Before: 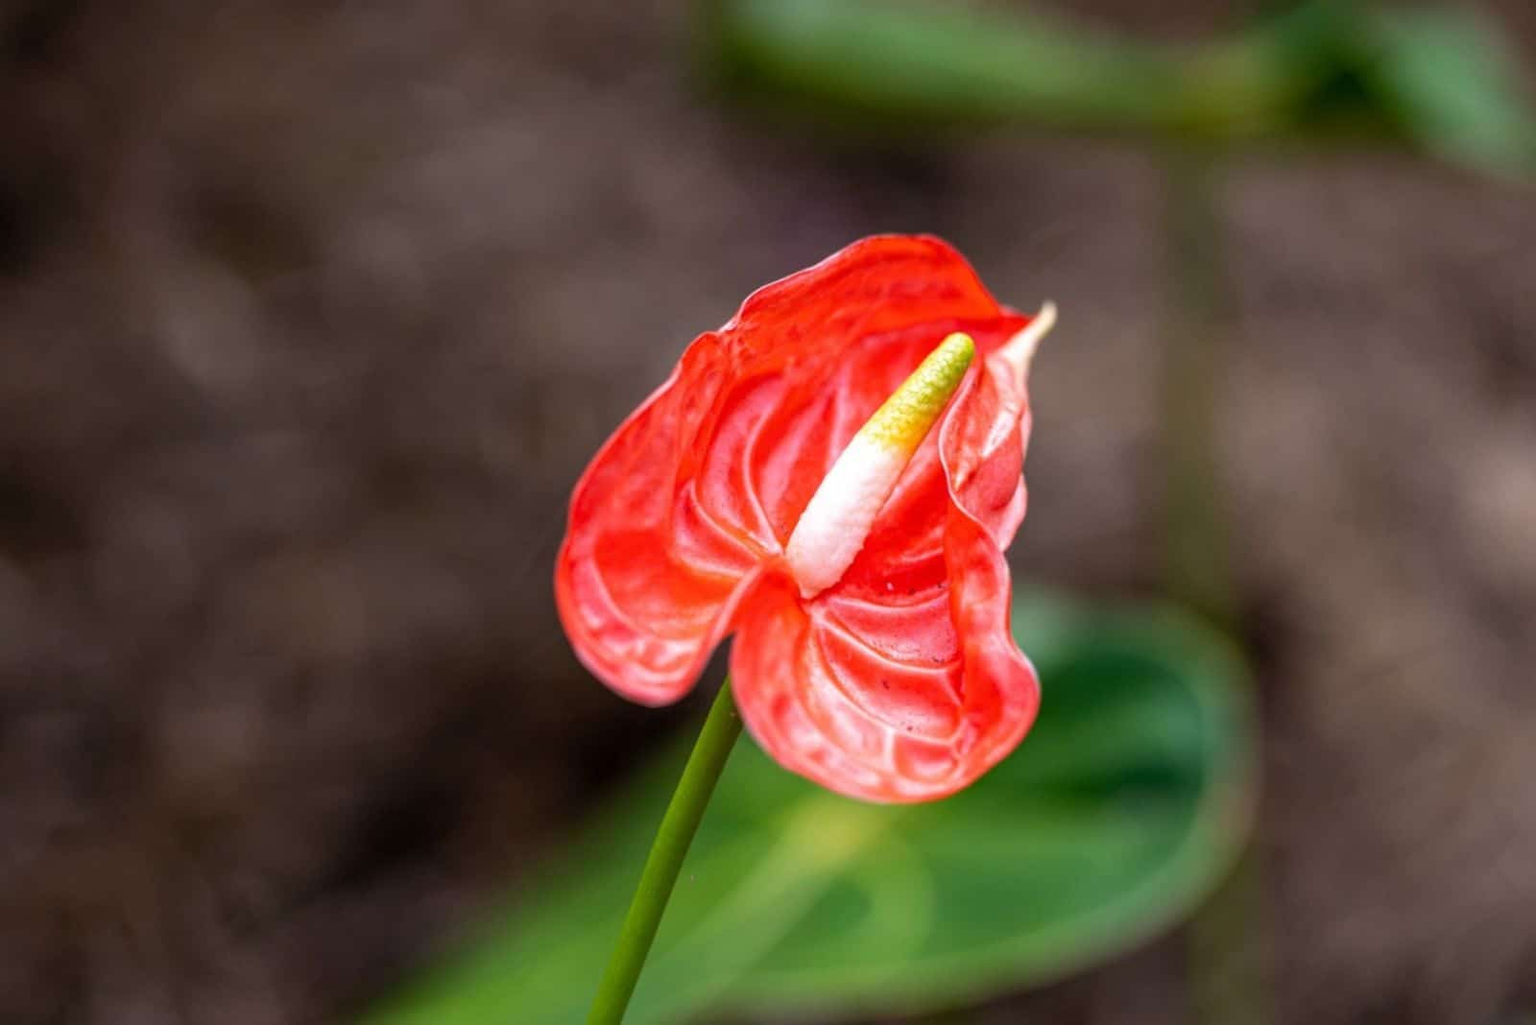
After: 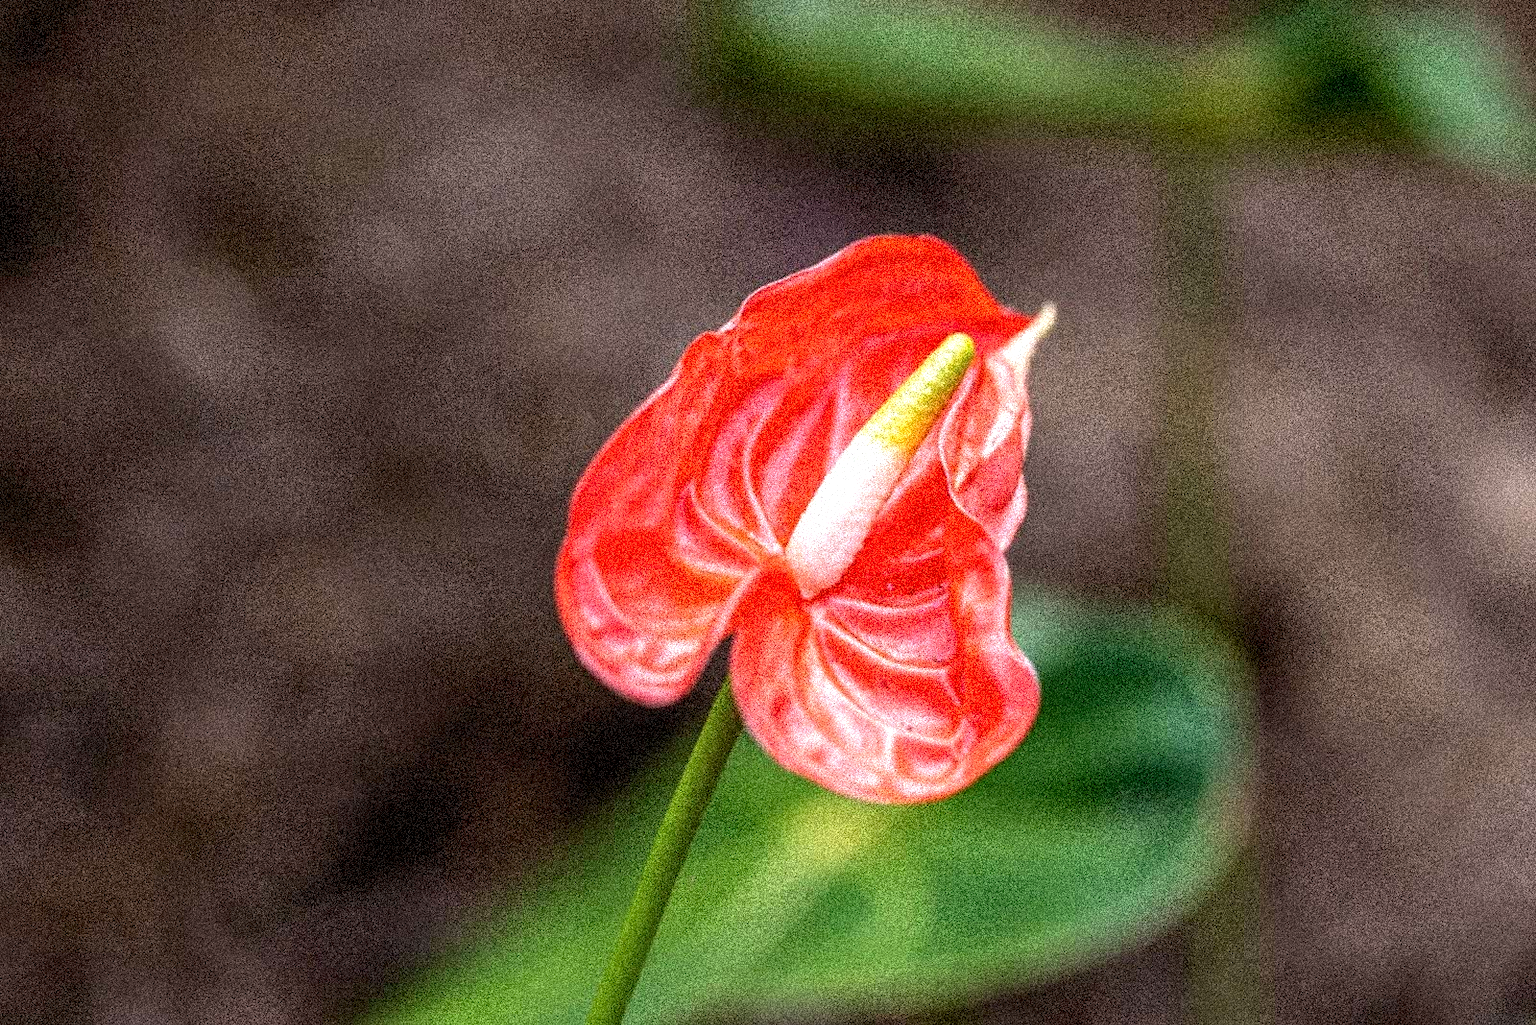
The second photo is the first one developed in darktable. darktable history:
exposure: exposure 0.2 EV, compensate highlight preservation false
grain: coarseness 3.75 ISO, strength 100%, mid-tones bias 0%
local contrast: on, module defaults
